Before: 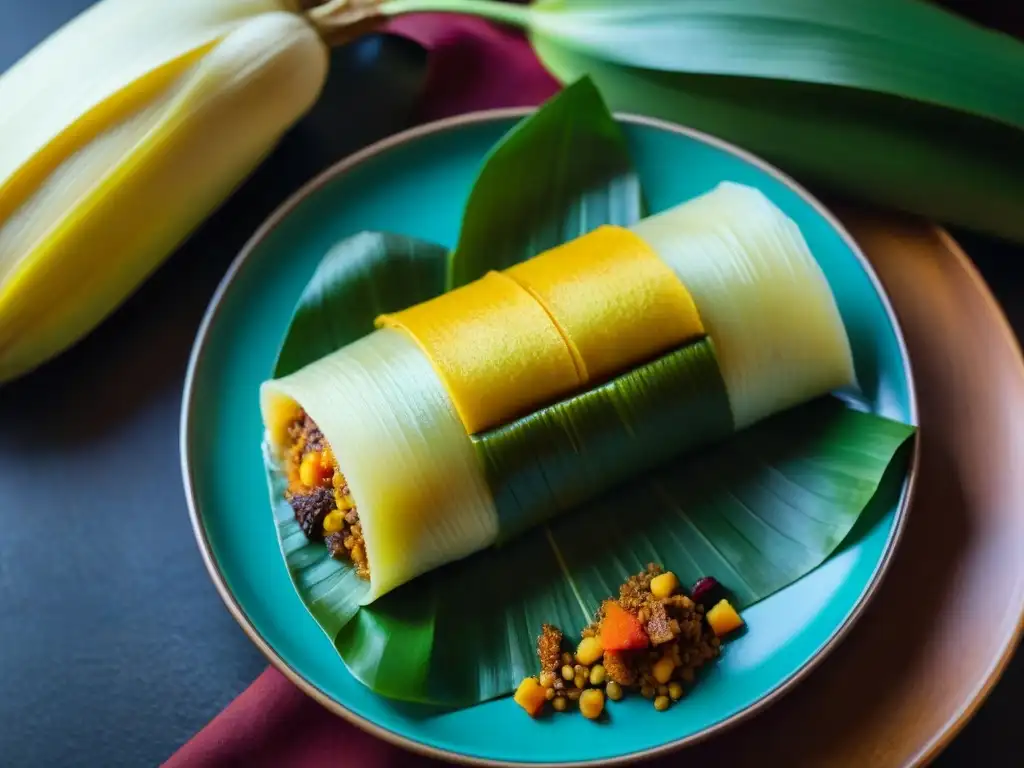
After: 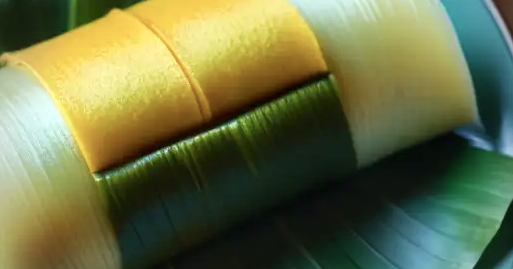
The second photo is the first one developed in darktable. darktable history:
exposure: exposure 0.201 EV, compensate highlight preservation false
crop: left 36.82%, top 34.226%, right 13.038%, bottom 30.622%
color calibration: illuminant same as pipeline (D50), adaptation XYZ, x 0.346, y 0.358, temperature 5012.08 K, gamut compression 2.99
vignetting: unbound false
